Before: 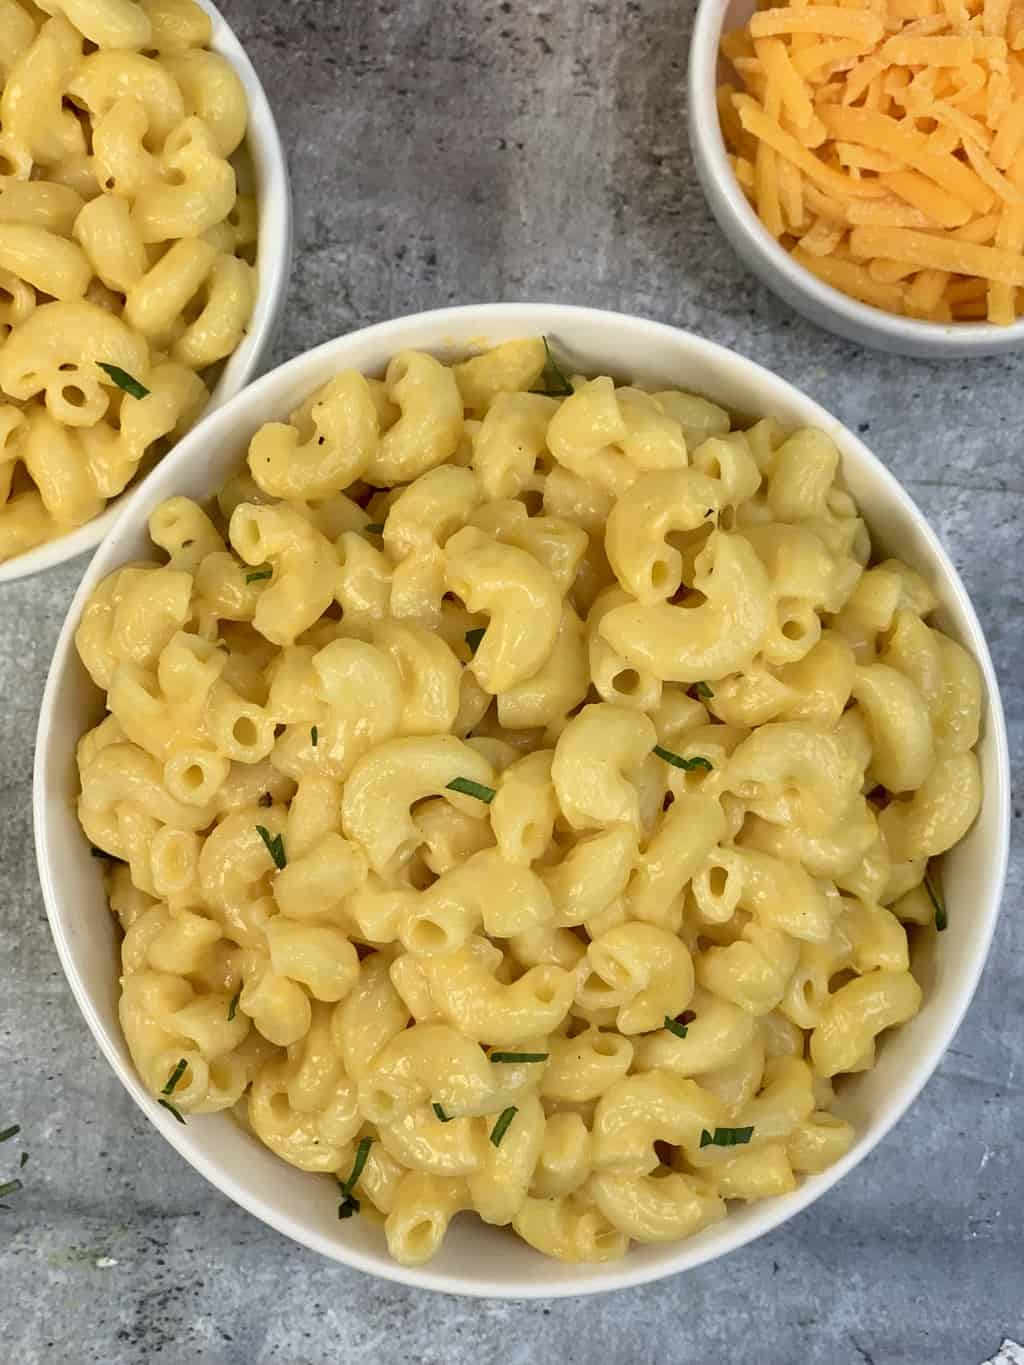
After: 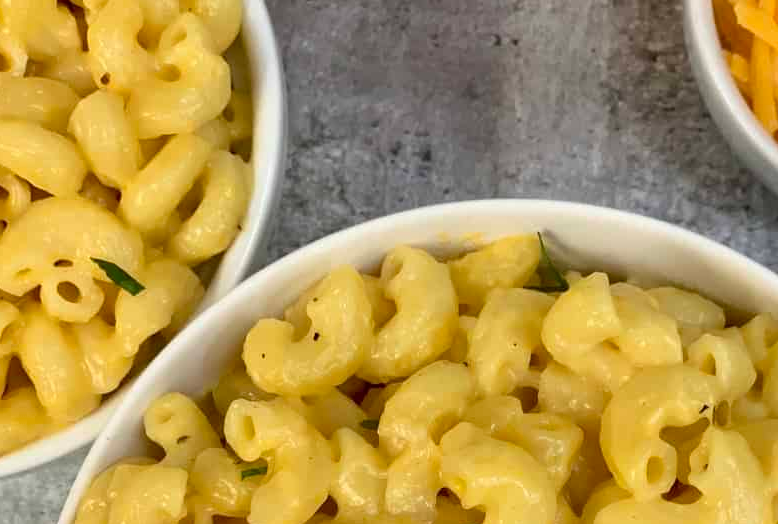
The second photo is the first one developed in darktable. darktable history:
crop: left 0.524%, top 7.65%, right 23.464%, bottom 53.905%
